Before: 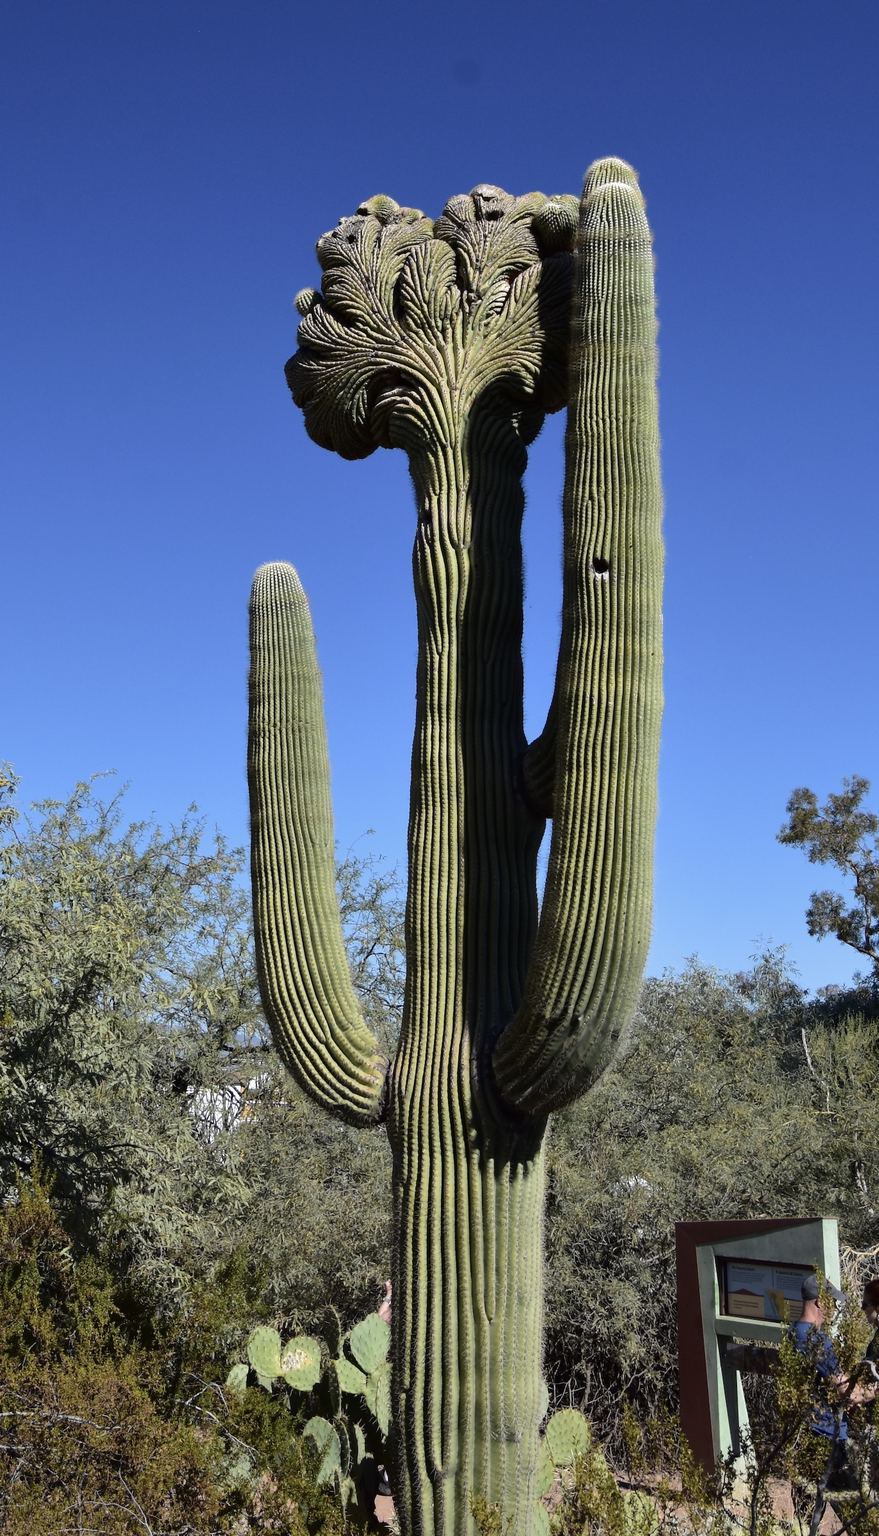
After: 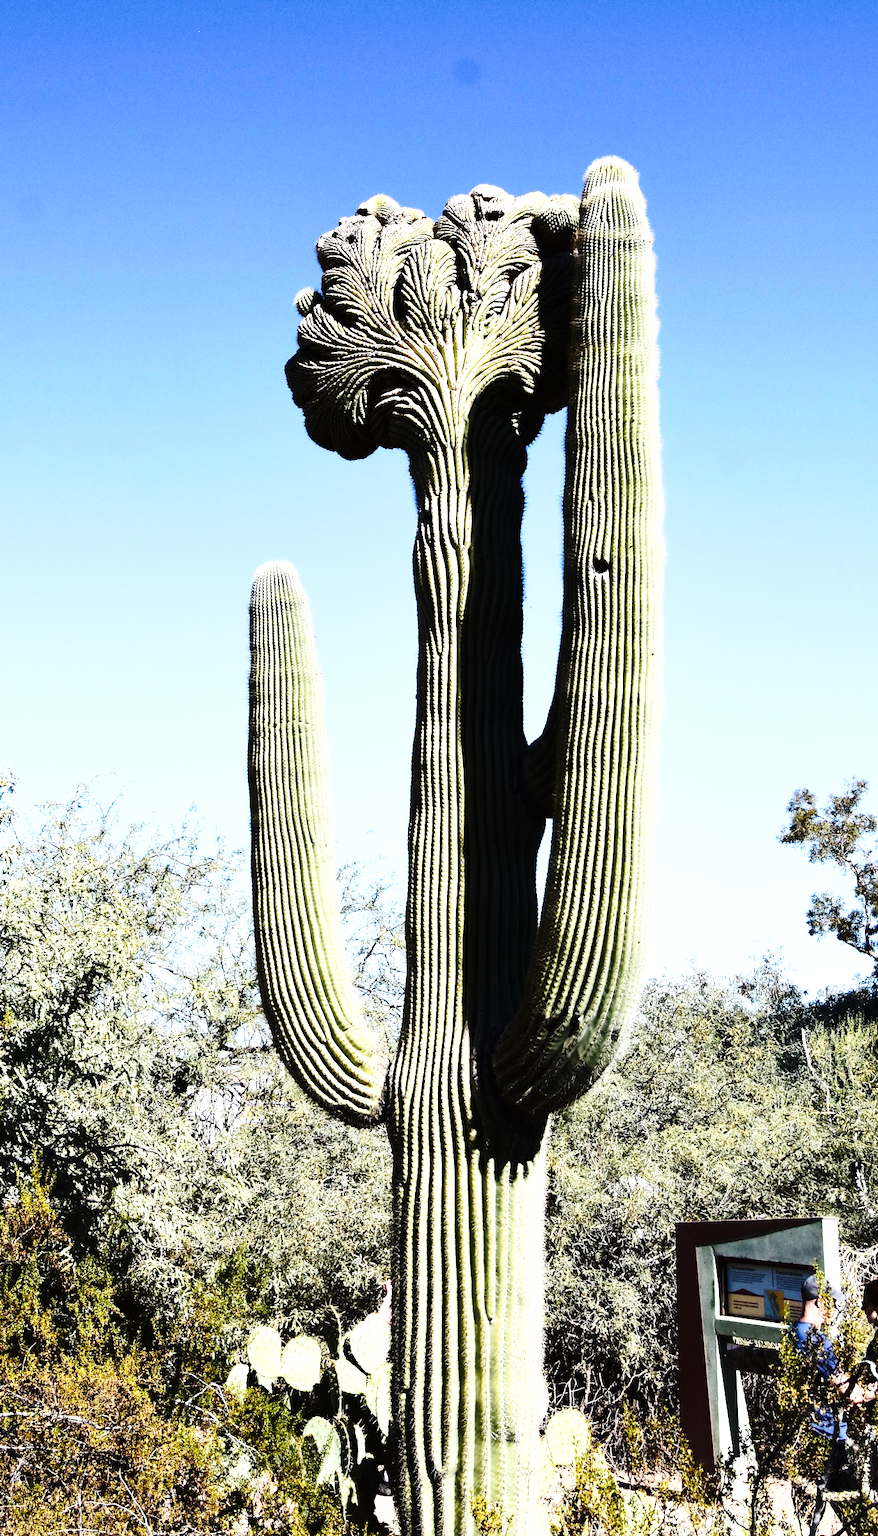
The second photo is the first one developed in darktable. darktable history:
tone equalizer: -8 EV -1.09 EV, -7 EV -1.04 EV, -6 EV -0.859 EV, -5 EV -0.581 EV, -3 EV 0.586 EV, -2 EV 0.883 EV, -1 EV 1 EV, +0 EV 1.08 EV, edges refinement/feathering 500, mask exposure compensation -1.57 EV, preserve details no
base curve: curves: ch0 [(0, 0) (0.04, 0.03) (0.133, 0.232) (0.448, 0.748) (0.843, 0.968) (1, 1)], preserve colors none
exposure: exposure 0.602 EV, compensate highlight preservation false
